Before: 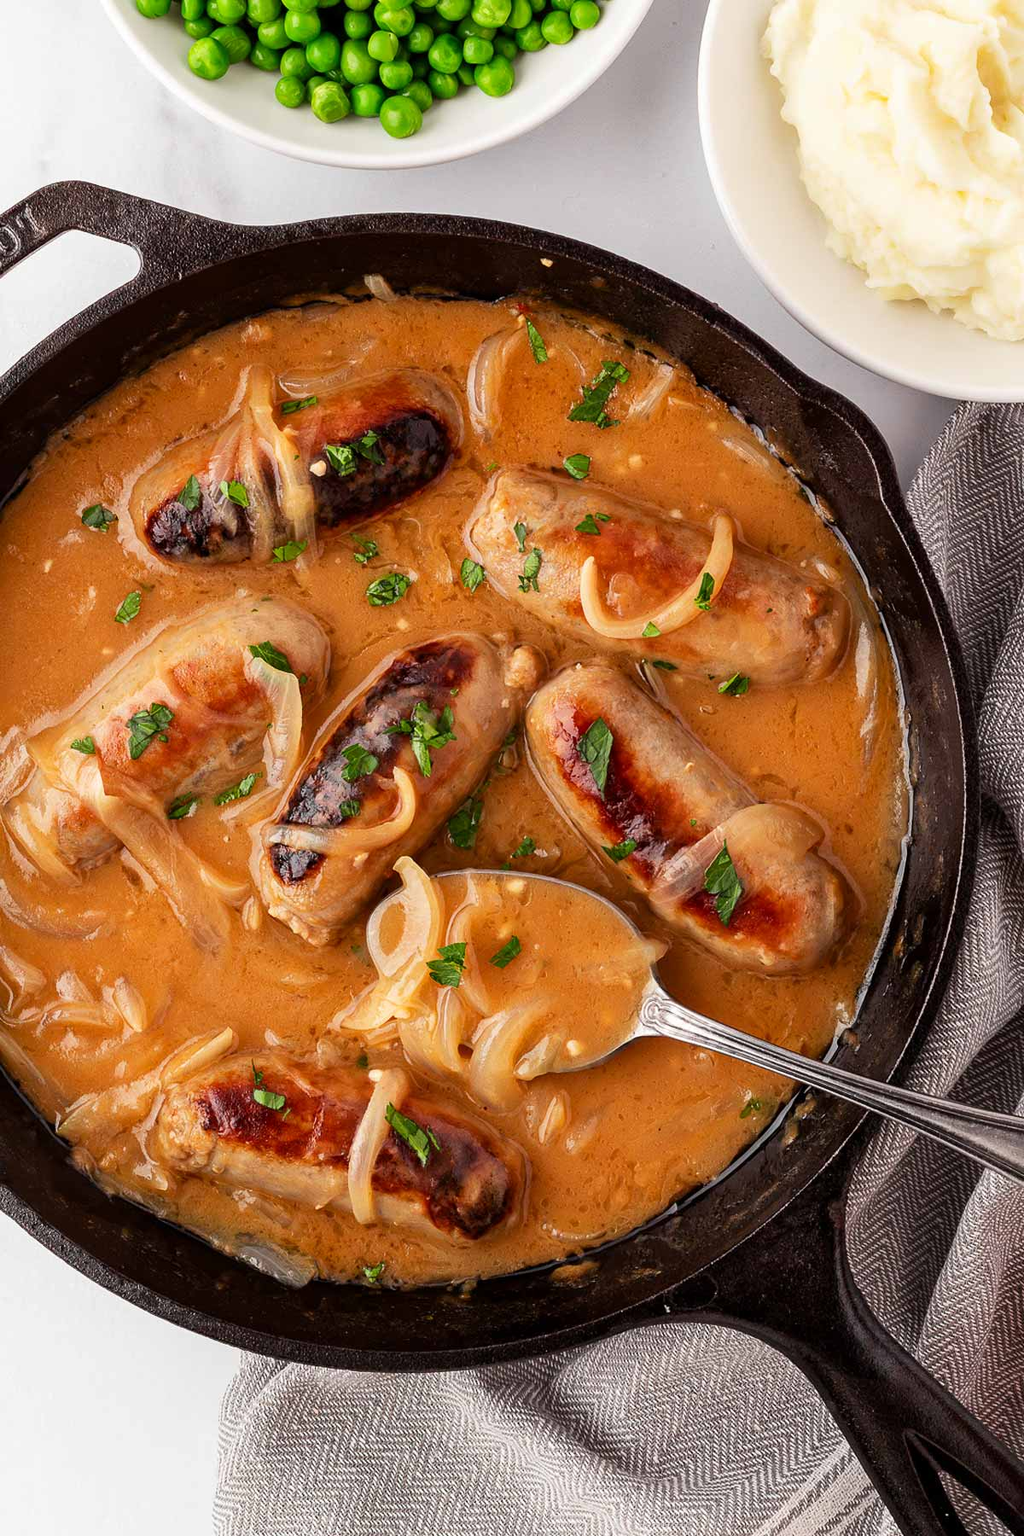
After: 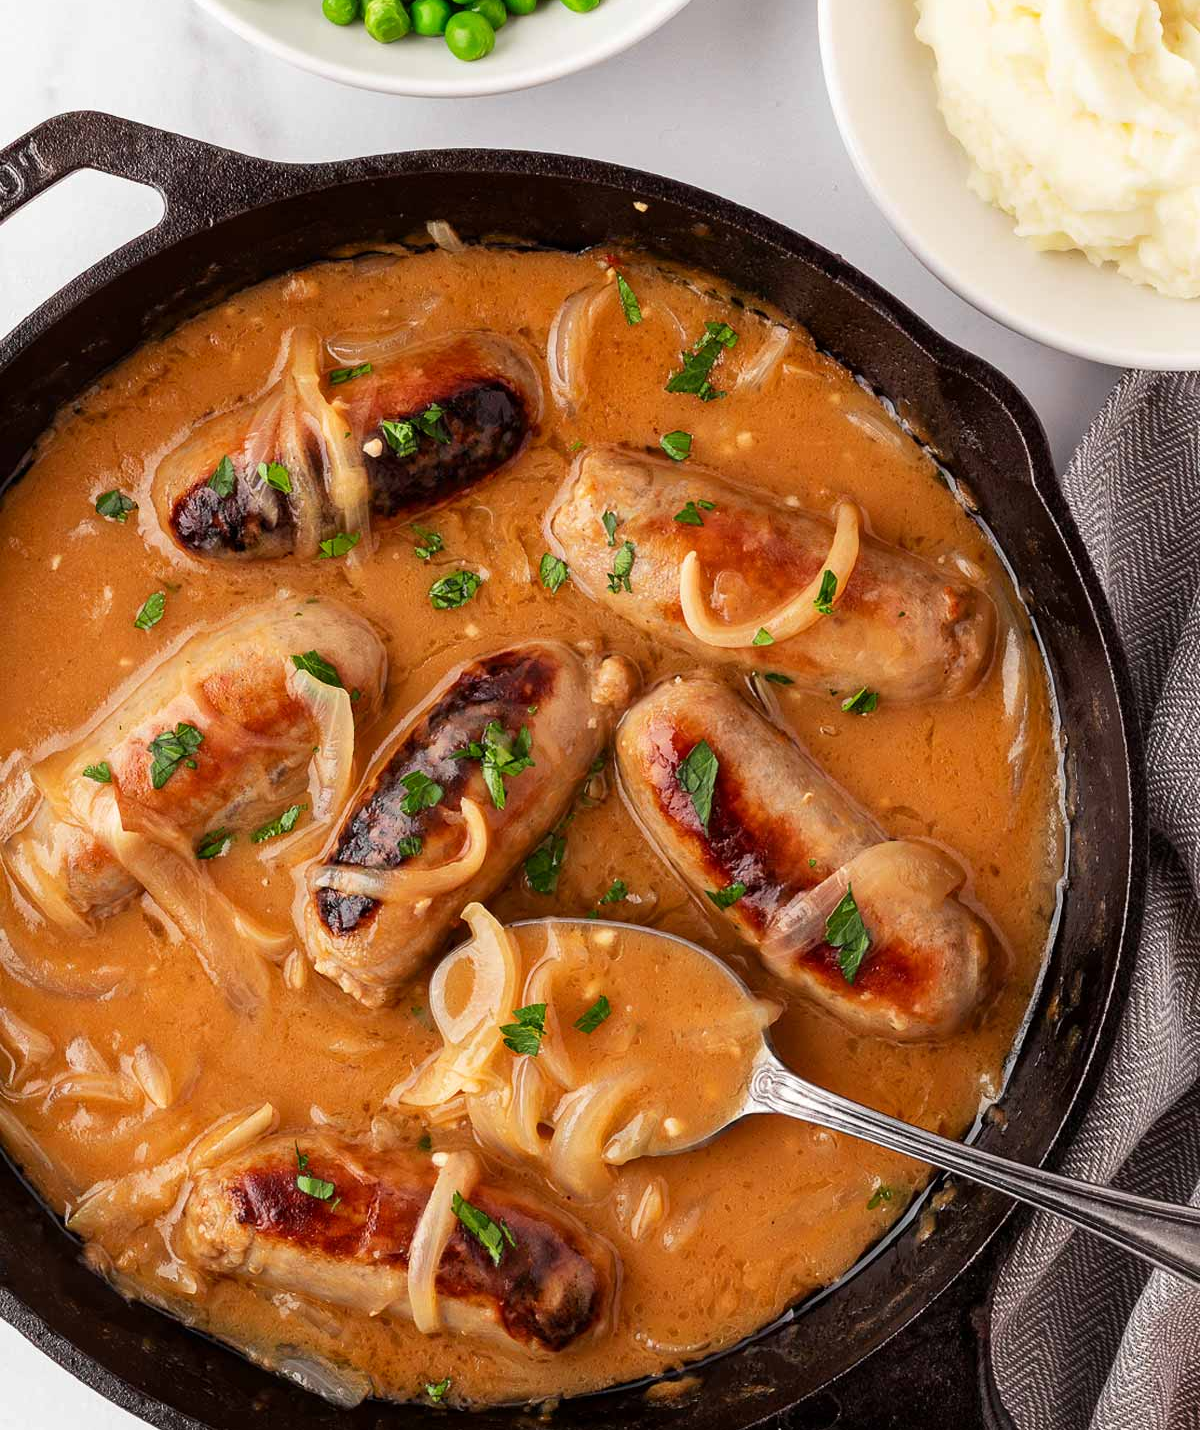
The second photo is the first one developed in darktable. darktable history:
crop and rotate: top 5.66%, bottom 14.855%
